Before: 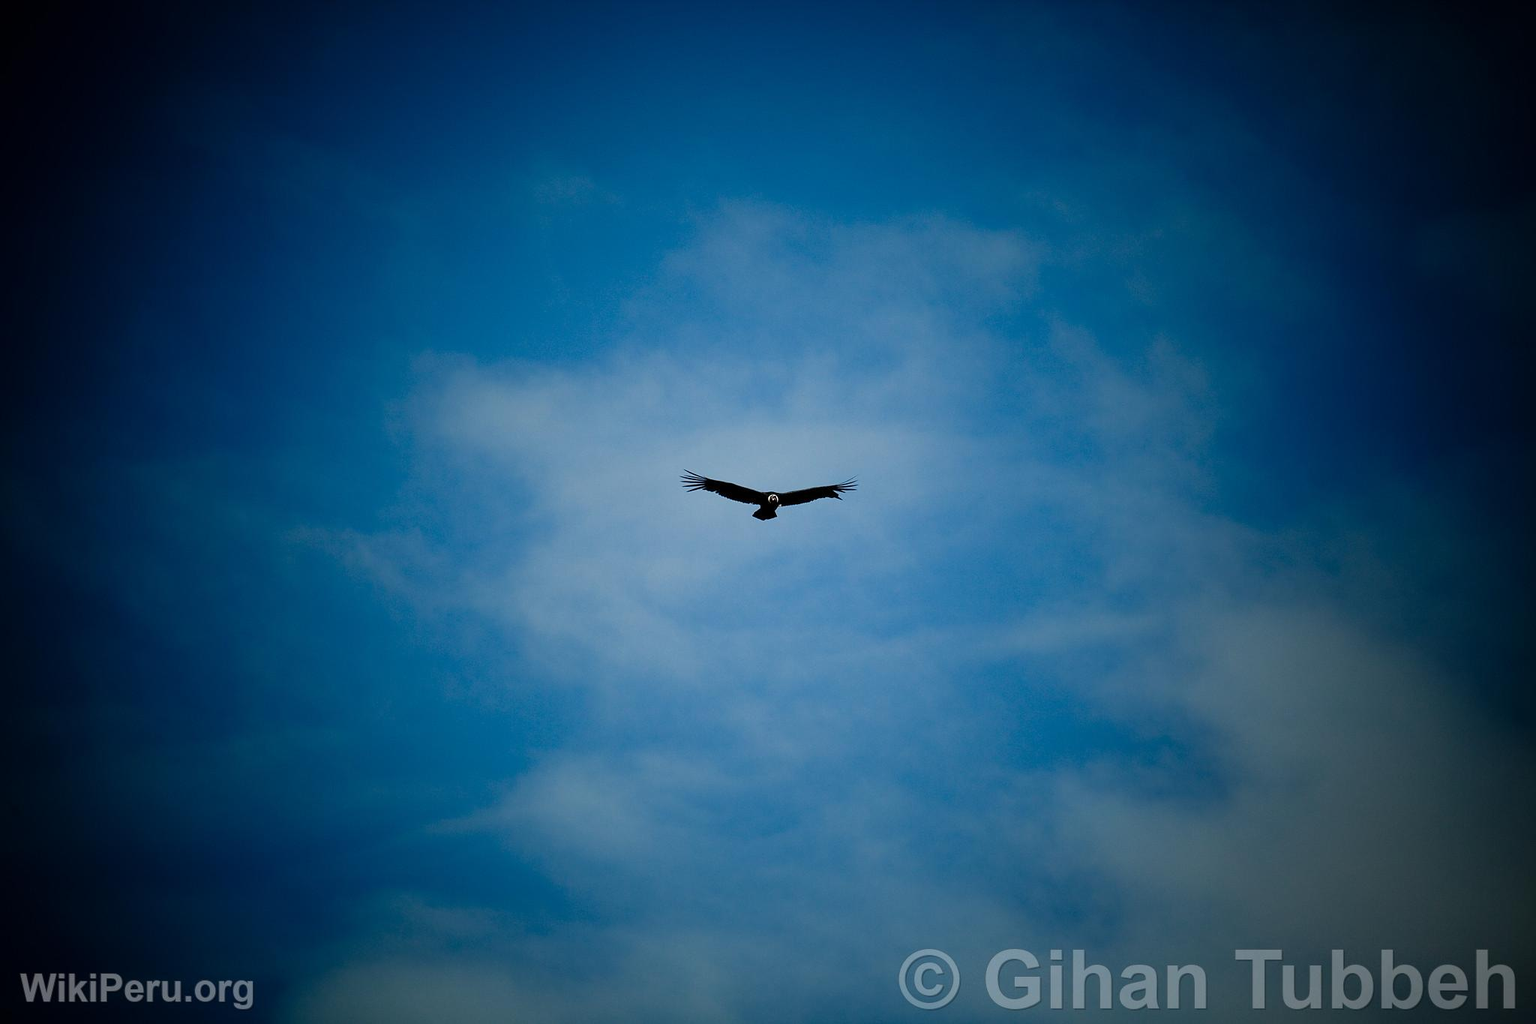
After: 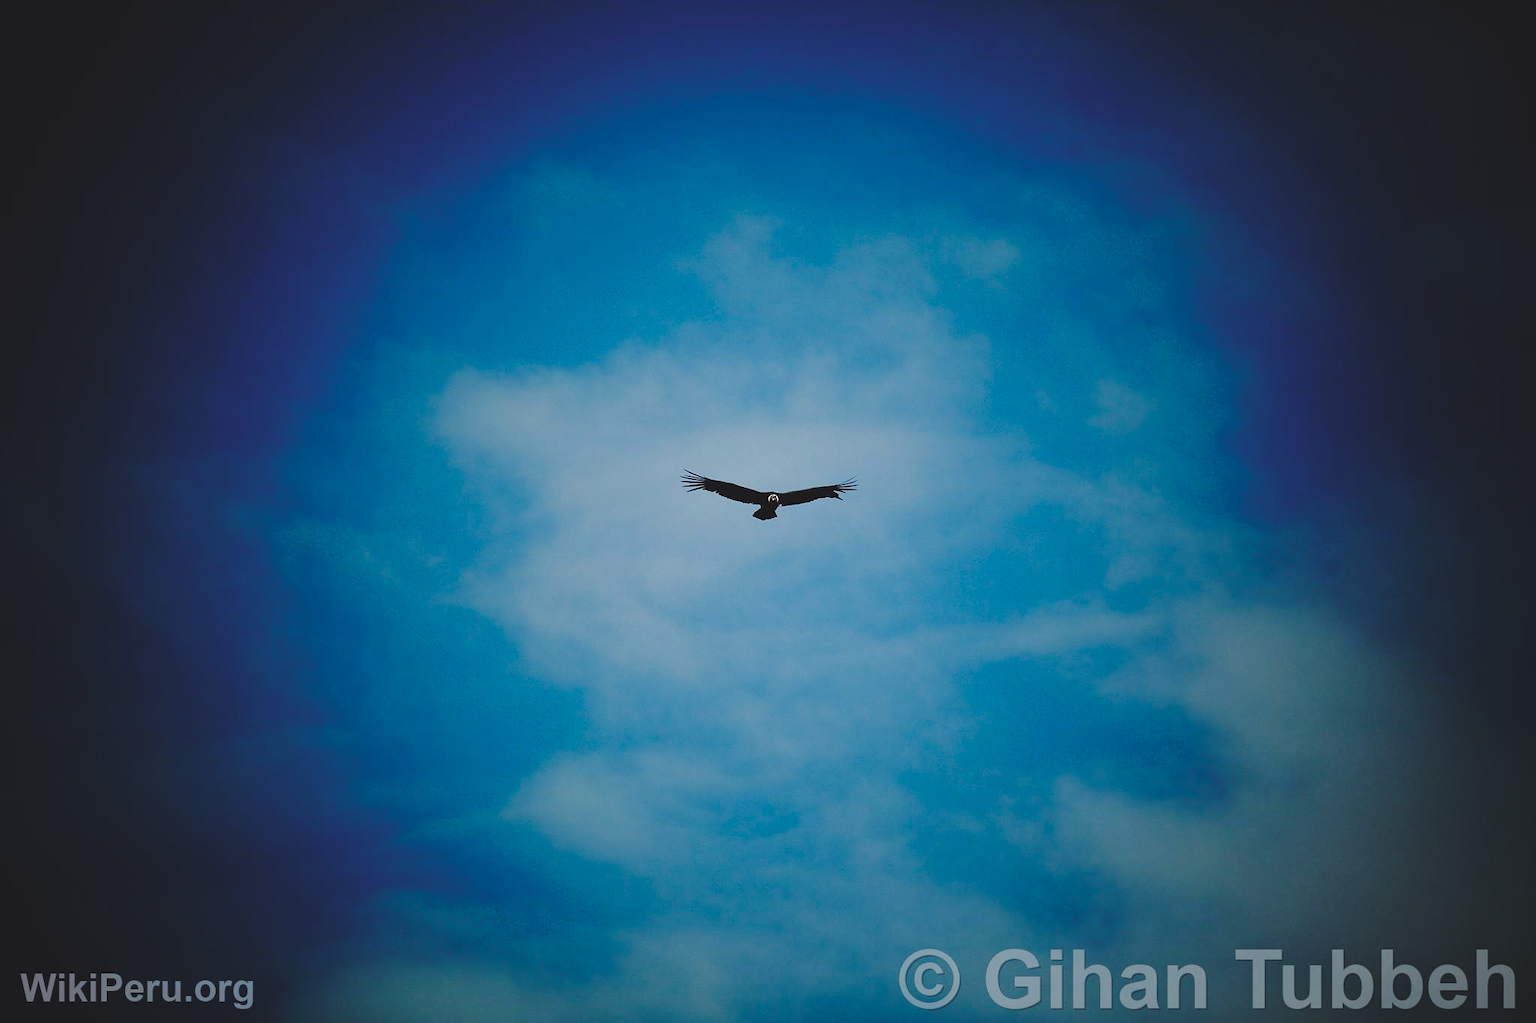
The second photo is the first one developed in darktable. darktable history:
tone curve: curves: ch0 [(0, 0) (0.106, 0.041) (0.256, 0.197) (0.37, 0.336) (0.513, 0.481) (0.667, 0.629) (1, 1)]; ch1 [(0, 0) (0.502, 0.505) (0.553, 0.577) (1, 1)]; ch2 [(0, 0) (0.5, 0.495) (0.56, 0.544) (1, 1)], color space Lab, independent channels, preserve colors none
base curve: curves: ch0 [(0, 0.024) (0.055, 0.065) (0.121, 0.166) (0.236, 0.319) (0.693, 0.726) (1, 1)], preserve colors none
